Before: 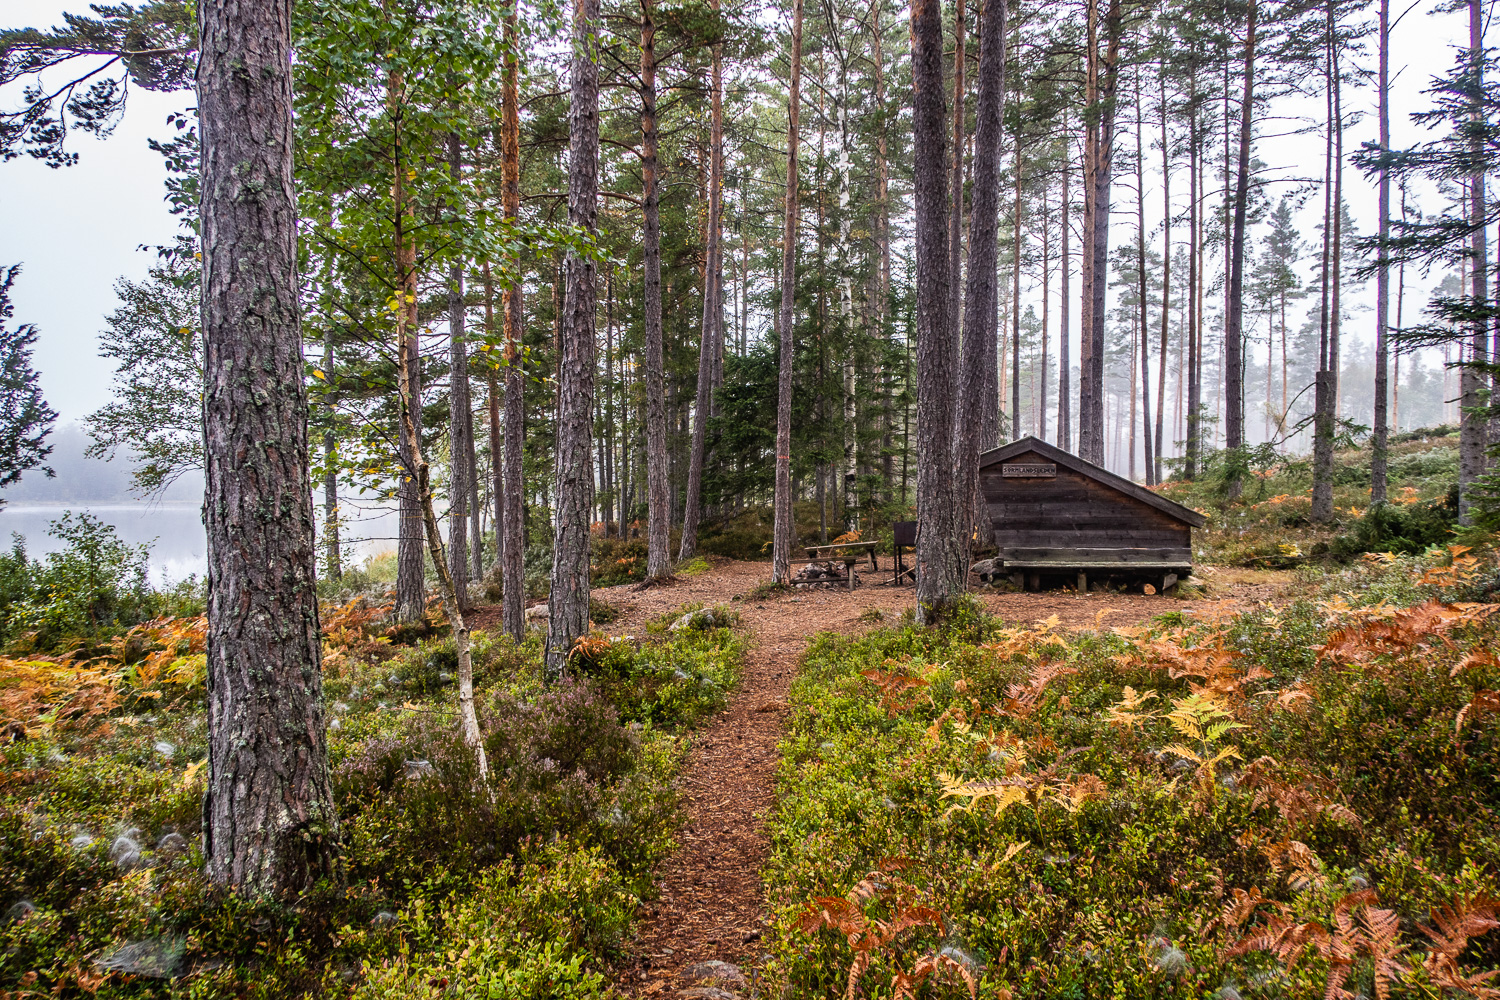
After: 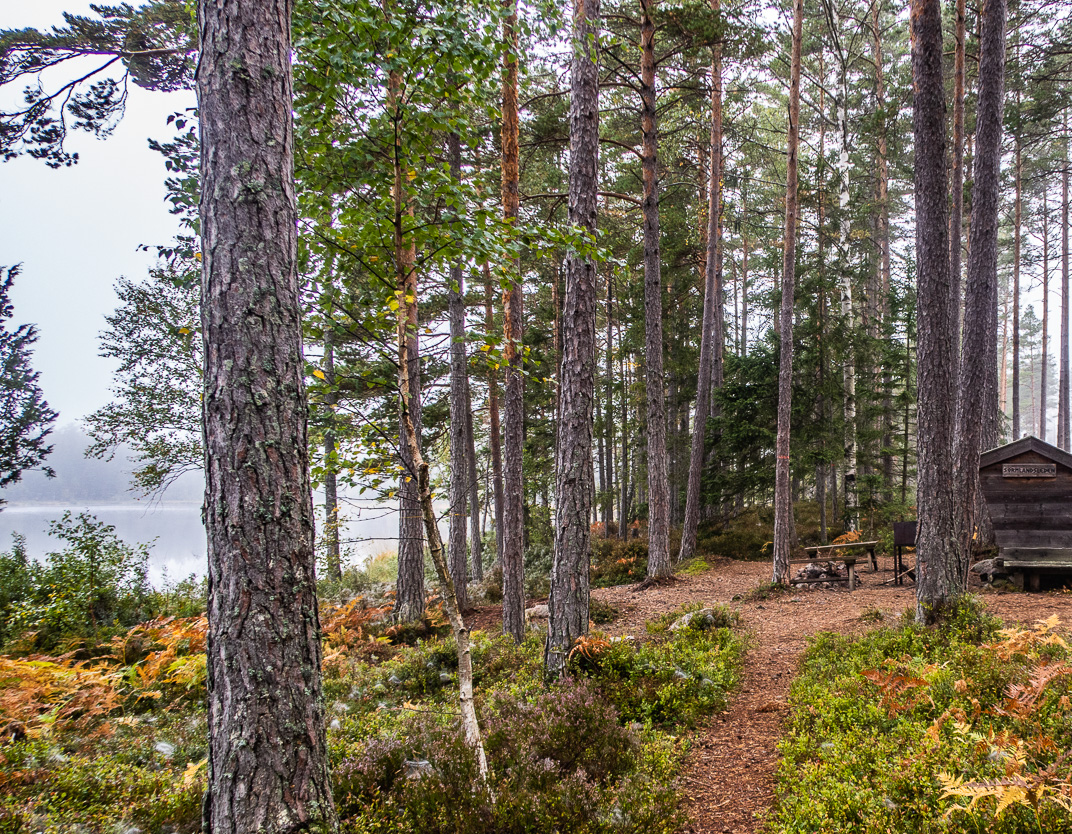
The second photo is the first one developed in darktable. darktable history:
crop: right 28.467%, bottom 16.571%
